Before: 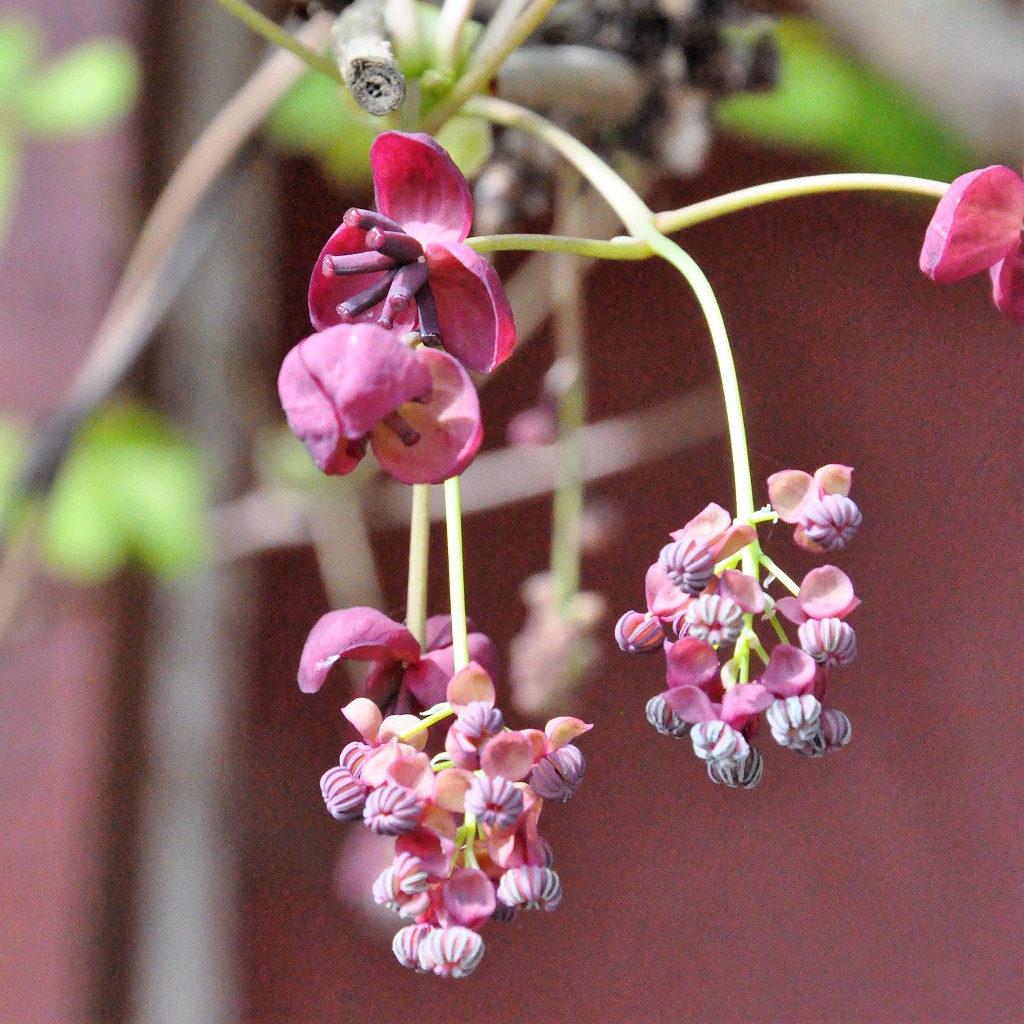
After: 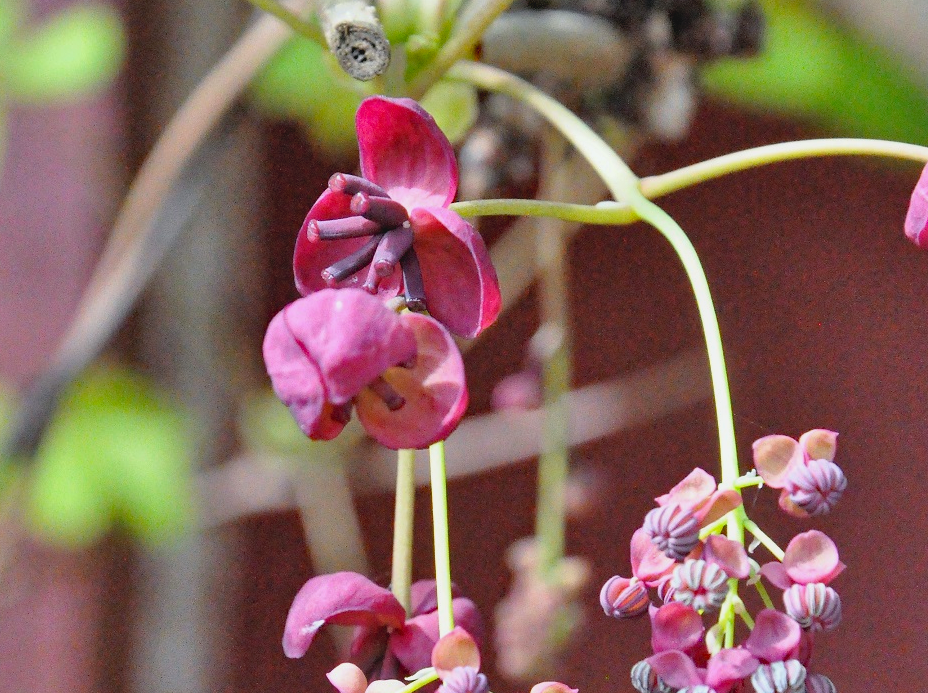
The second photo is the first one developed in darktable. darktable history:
contrast brightness saturation: contrast -0.11
crop: left 1.509%, top 3.452%, right 7.696%, bottom 28.452%
haze removal: strength 0.29, distance 0.25, compatibility mode true, adaptive false
color balance: on, module defaults
